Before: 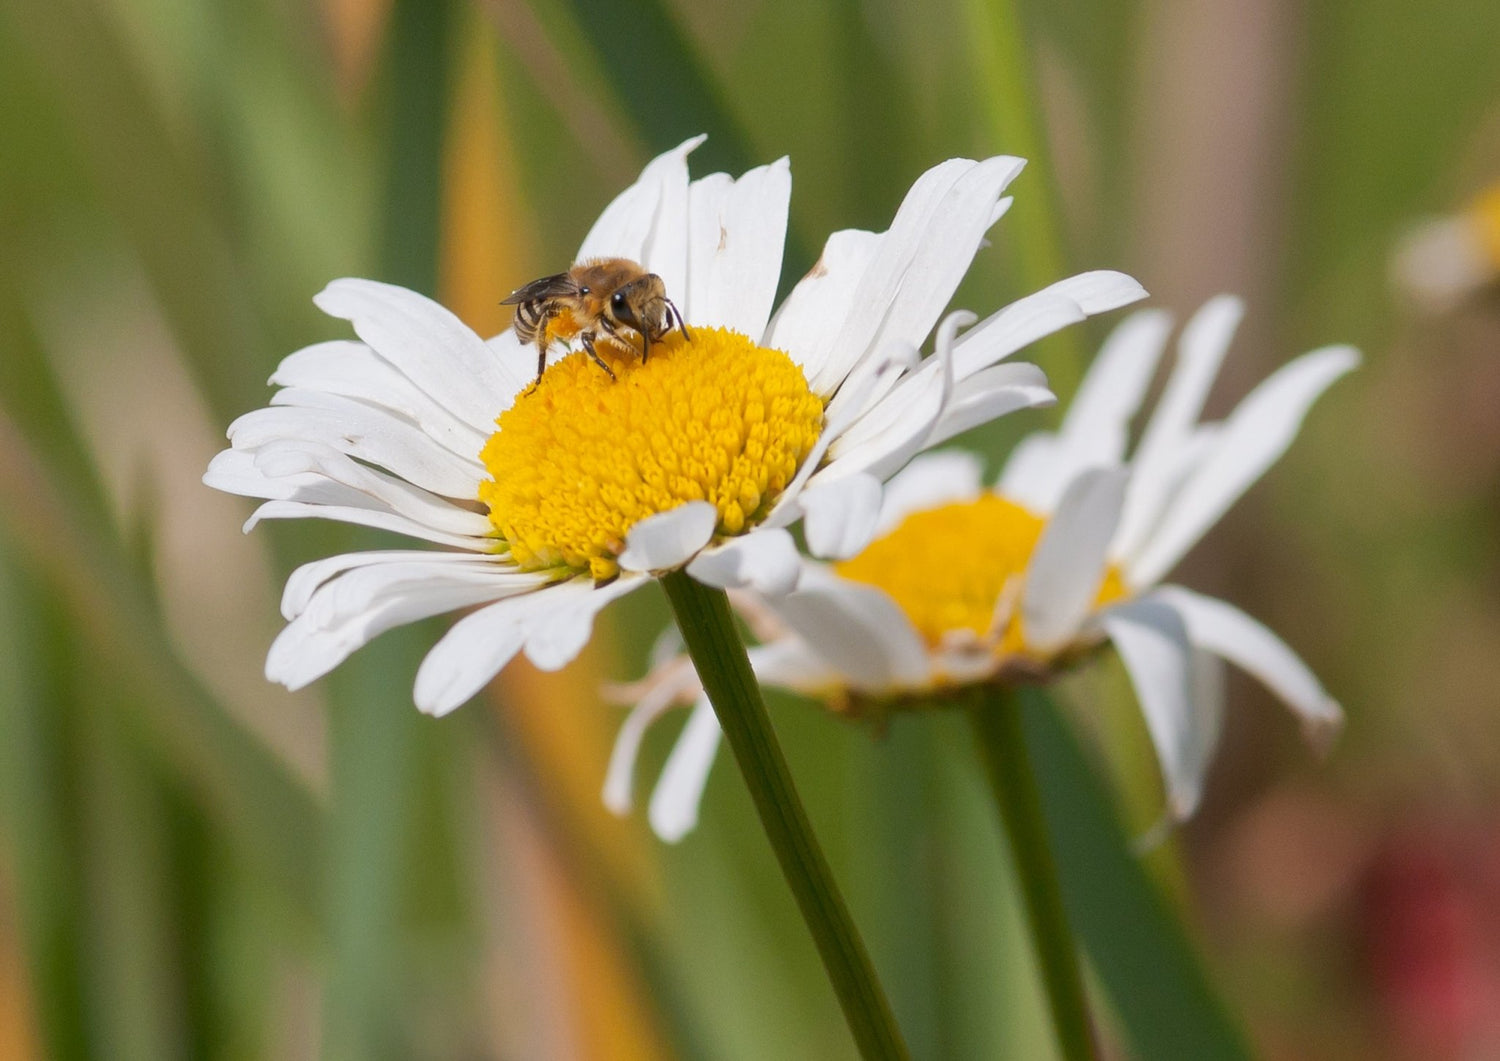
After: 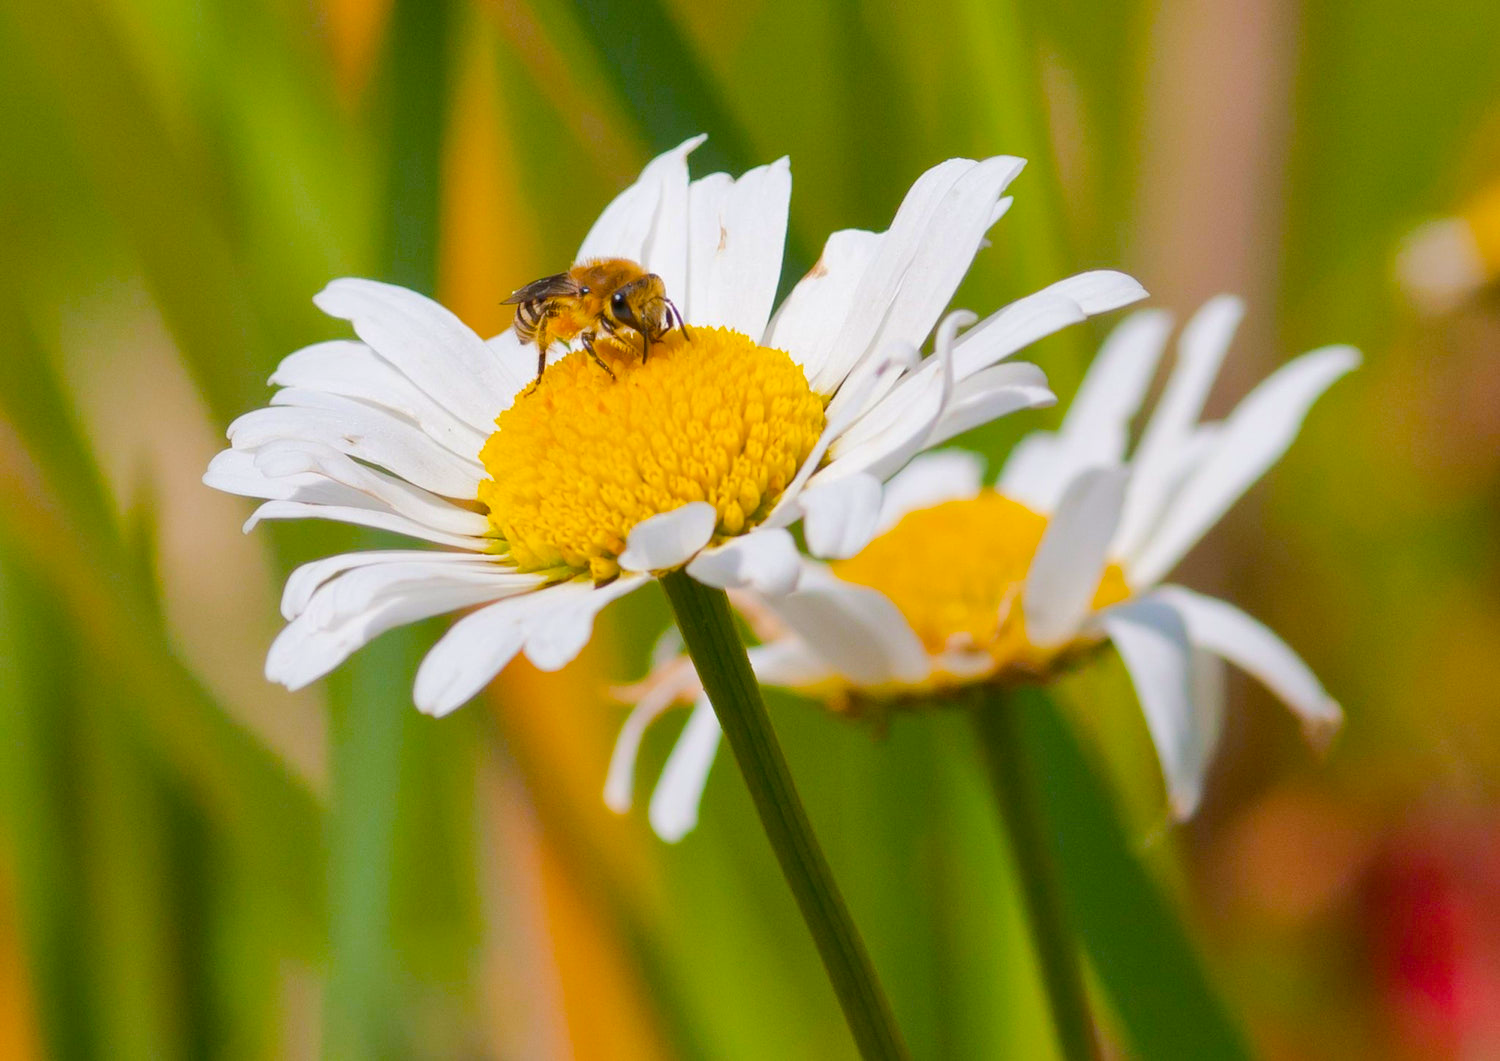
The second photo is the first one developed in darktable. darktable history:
color balance rgb: linear chroma grading › shadows 9.364%, linear chroma grading › highlights 8.886%, linear chroma grading › global chroma 15.627%, linear chroma grading › mid-tones 14.899%, perceptual saturation grading › global saturation 29.818%, perceptual brilliance grading › mid-tones 9.24%, perceptual brilliance grading › shadows 15.802%
